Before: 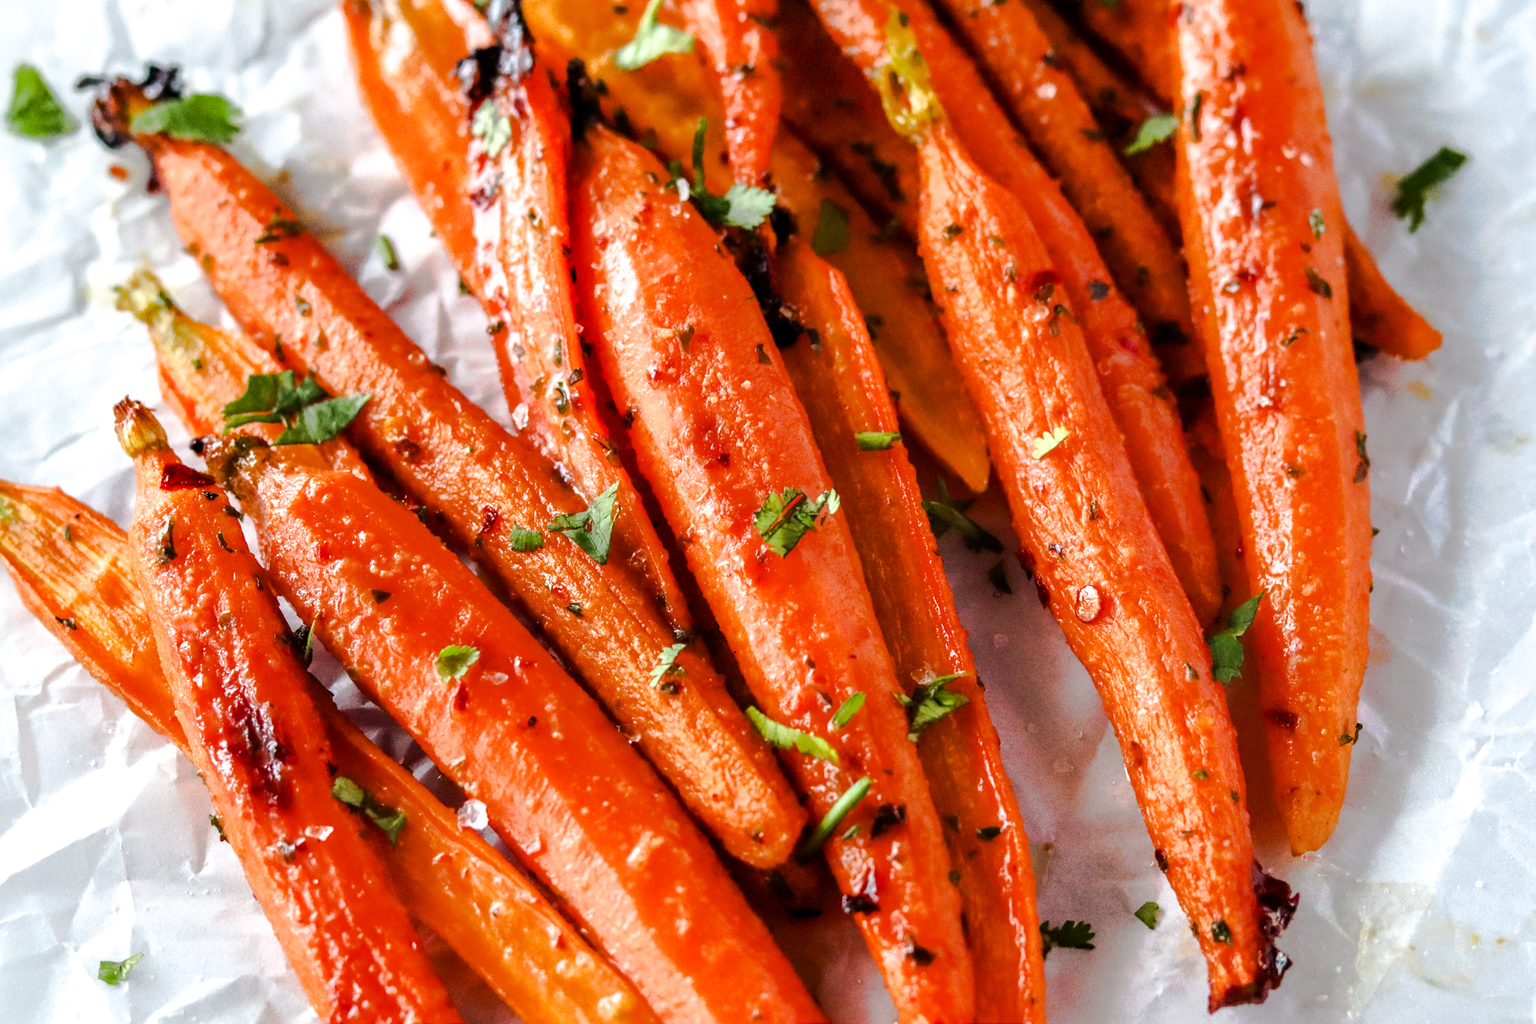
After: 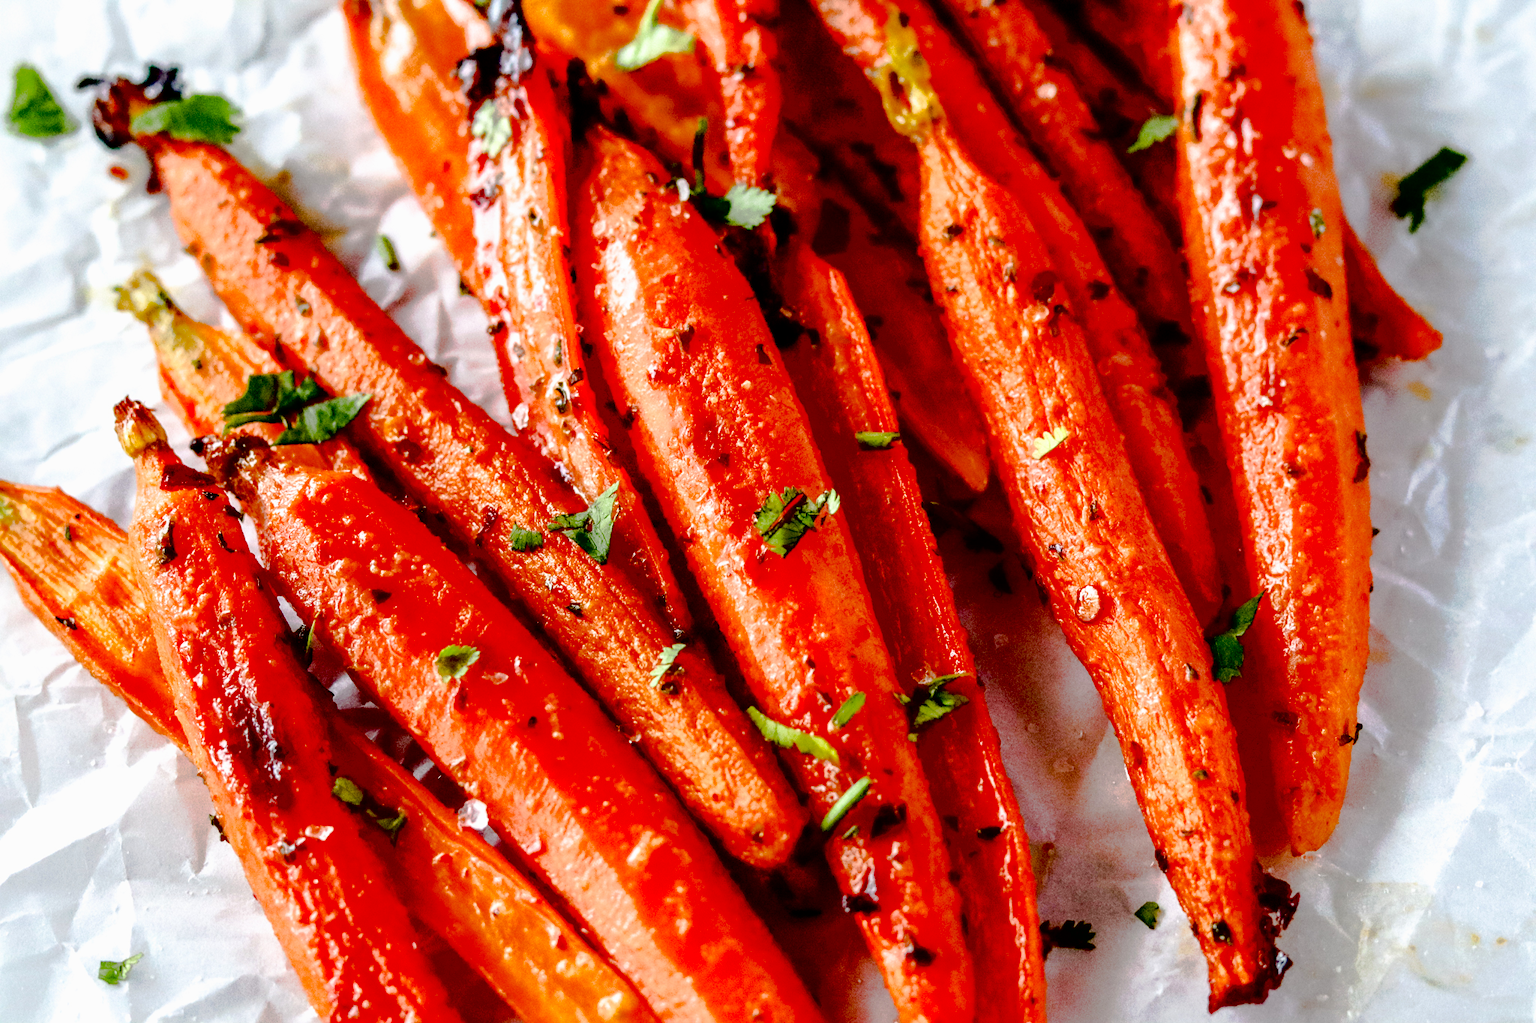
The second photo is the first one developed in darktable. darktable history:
contrast brightness saturation: contrast 0.08, saturation 0.02
exposure: black level correction 0.056, exposure -0.039 EV, compensate highlight preservation false
tone equalizer: on, module defaults
